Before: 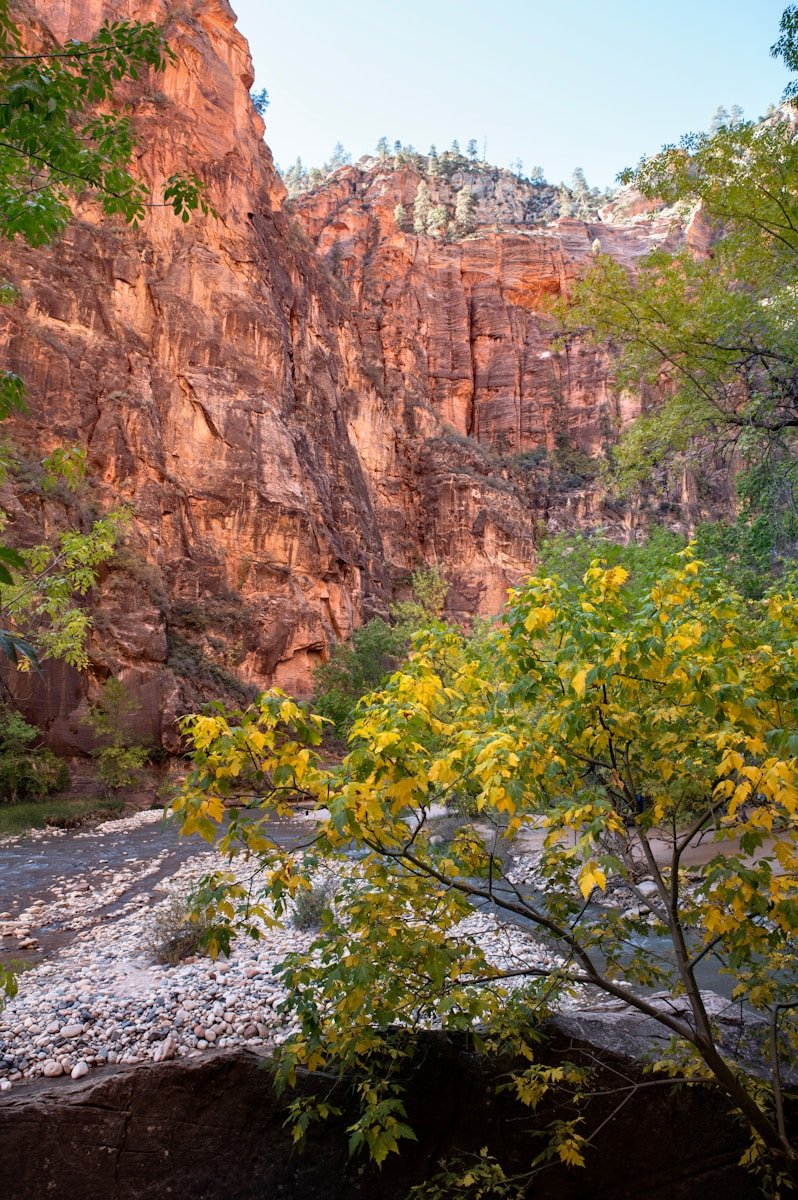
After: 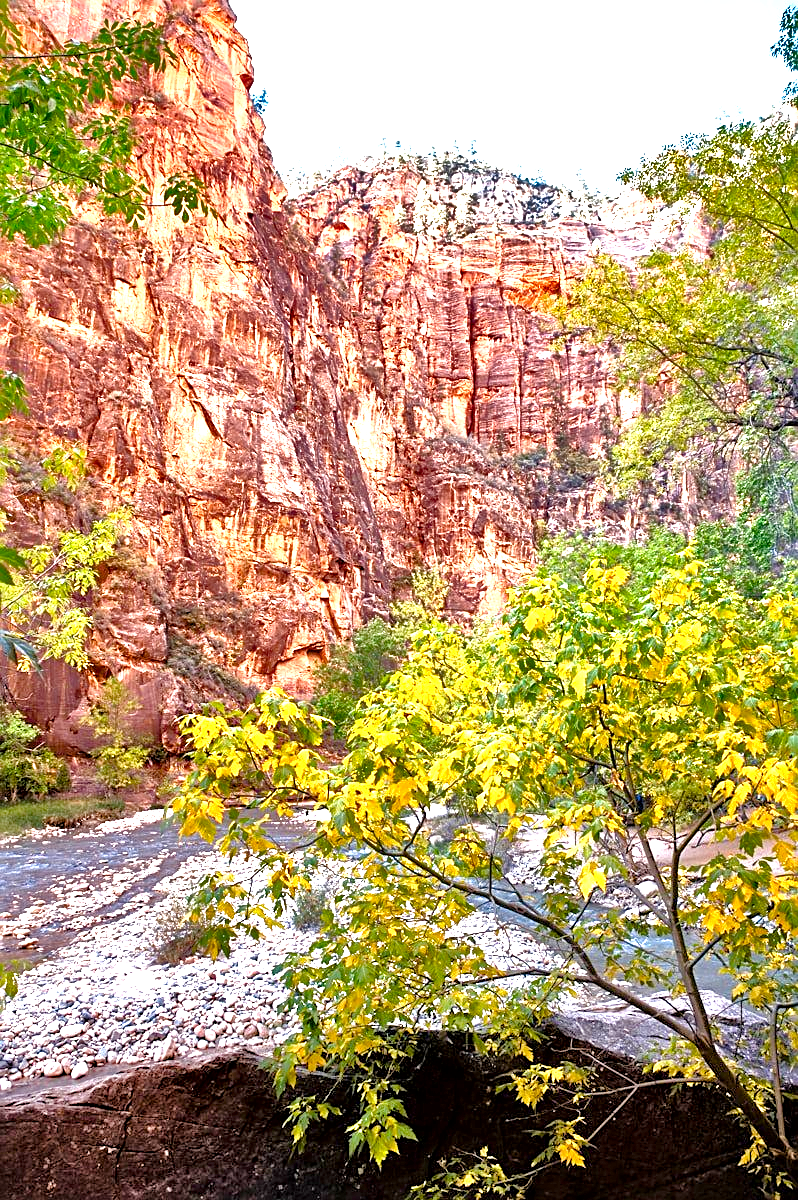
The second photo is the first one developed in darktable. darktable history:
local contrast: mode bilateral grid, contrast 25, coarseness 60, detail 152%, midtone range 0.2
exposure: exposure 0.6 EV, compensate highlight preservation false
shadows and highlights: shadows 29.72, highlights -30.48, low approximation 0.01, soften with gaussian
color balance rgb: perceptual saturation grading › global saturation 20%, perceptual saturation grading › highlights -25.138%, perceptual saturation grading › shadows 24.686%, perceptual brilliance grading › global brilliance 24.451%
tone equalizer: -7 EV 0.162 EV, -6 EV 0.595 EV, -5 EV 1.19 EV, -4 EV 1.29 EV, -3 EV 1.12 EV, -2 EV 0.6 EV, -1 EV 0.153 EV
sharpen: on, module defaults
